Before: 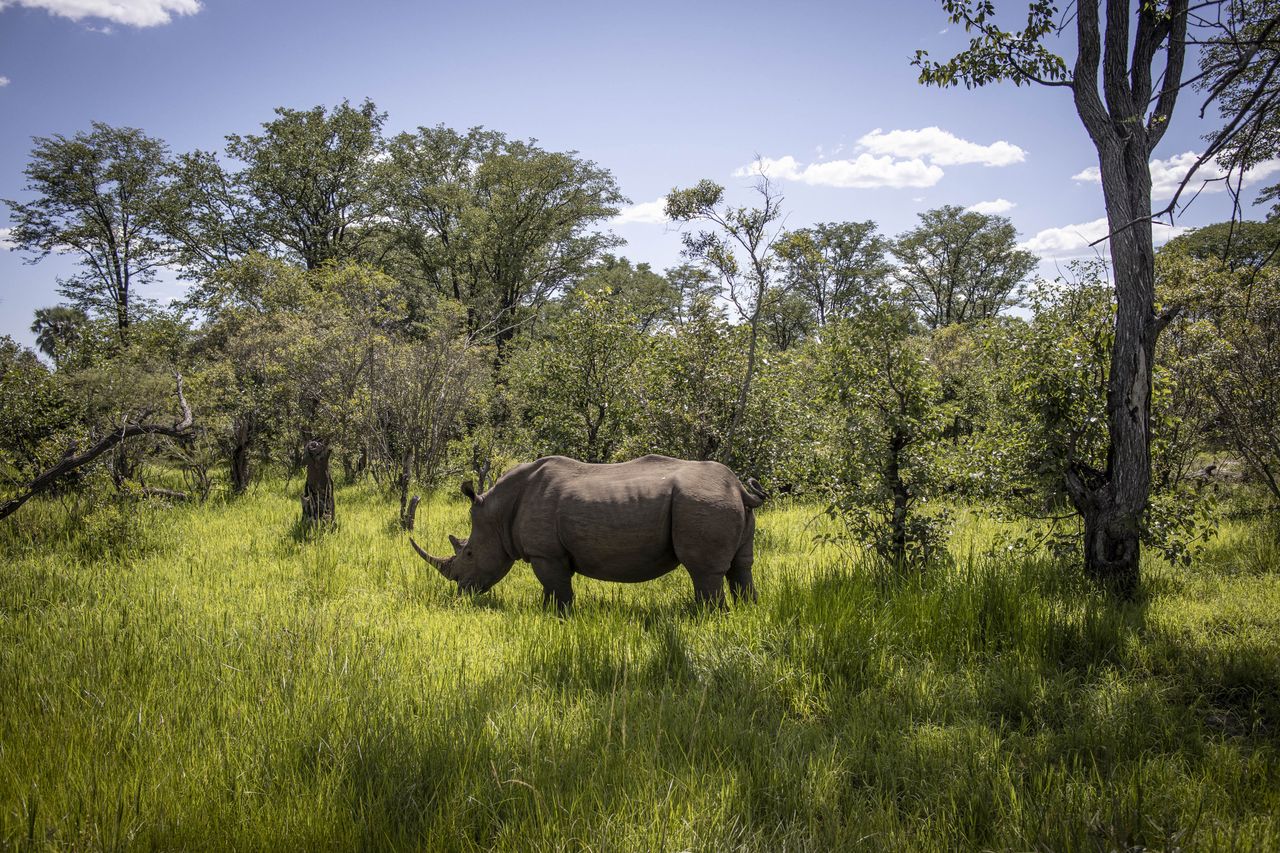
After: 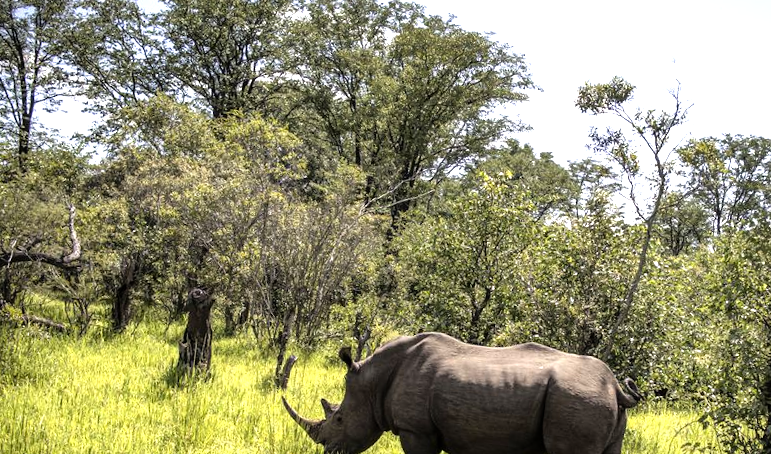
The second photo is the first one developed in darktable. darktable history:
crop and rotate: angle -6.89°, left 2.075%, top 7.024%, right 27.236%, bottom 30.468%
shadows and highlights: radius 266.08, soften with gaussian
tone equalizer: -8 EV -1.11 EV, -7 EV -1.04 EV, -6 EV -0.848 EV, -5 EV -0.581 EV, -3 EV 0.57 EV, -2 EV 0.865 EV, -1 EV 1.01 EV, +0 EV 1.08 EV
